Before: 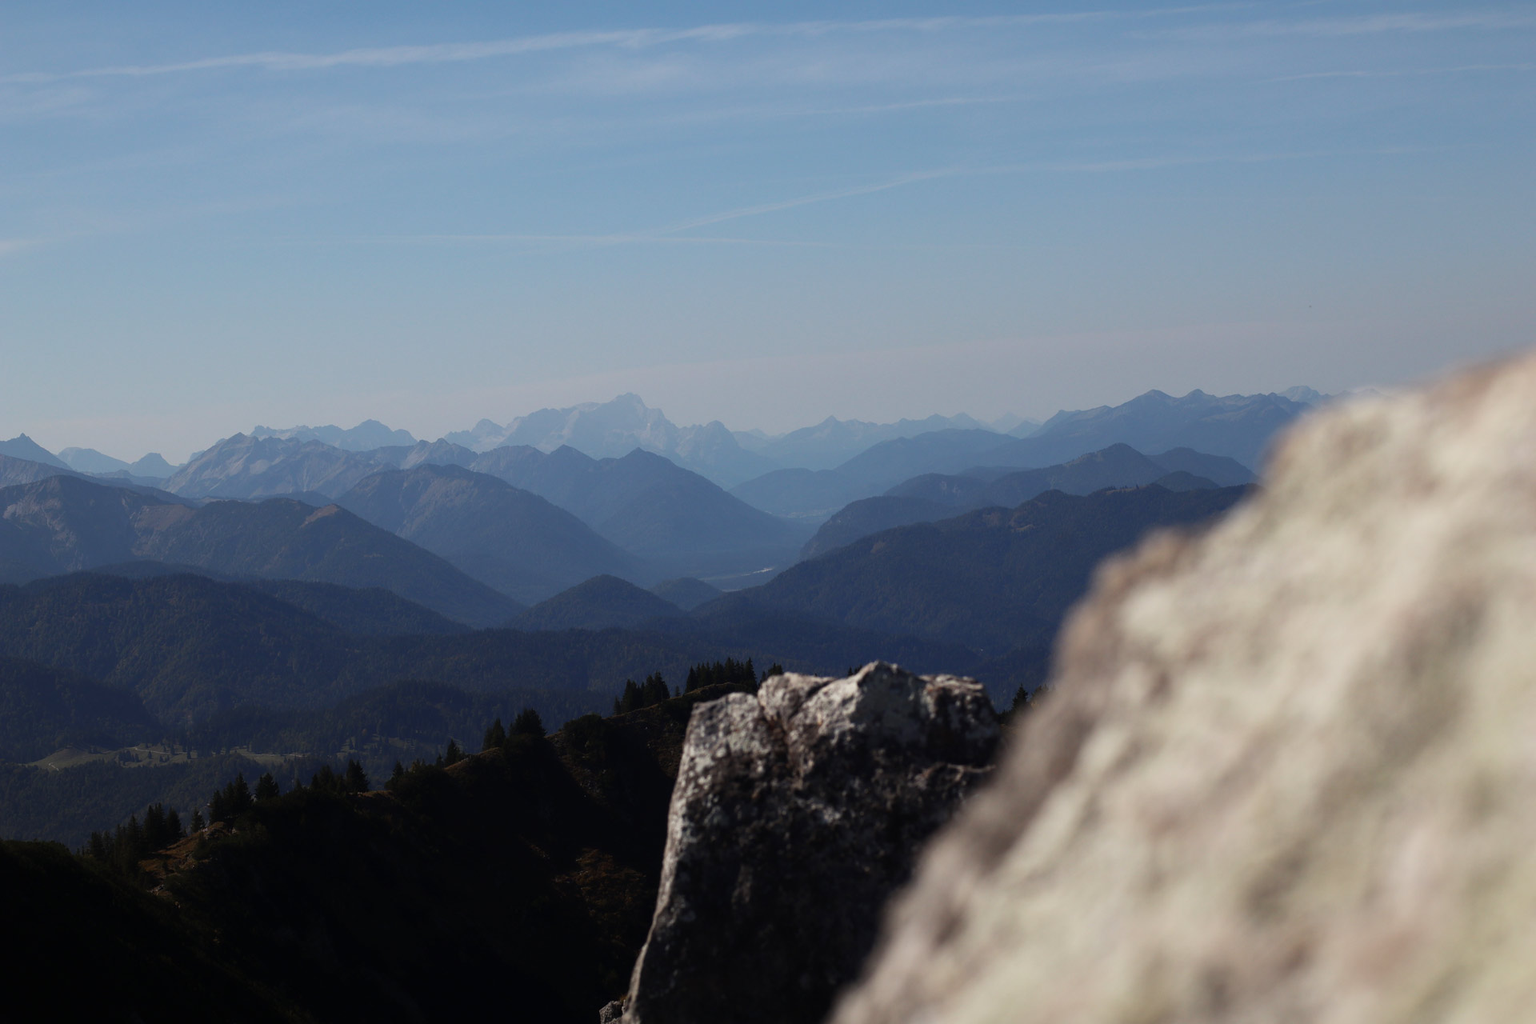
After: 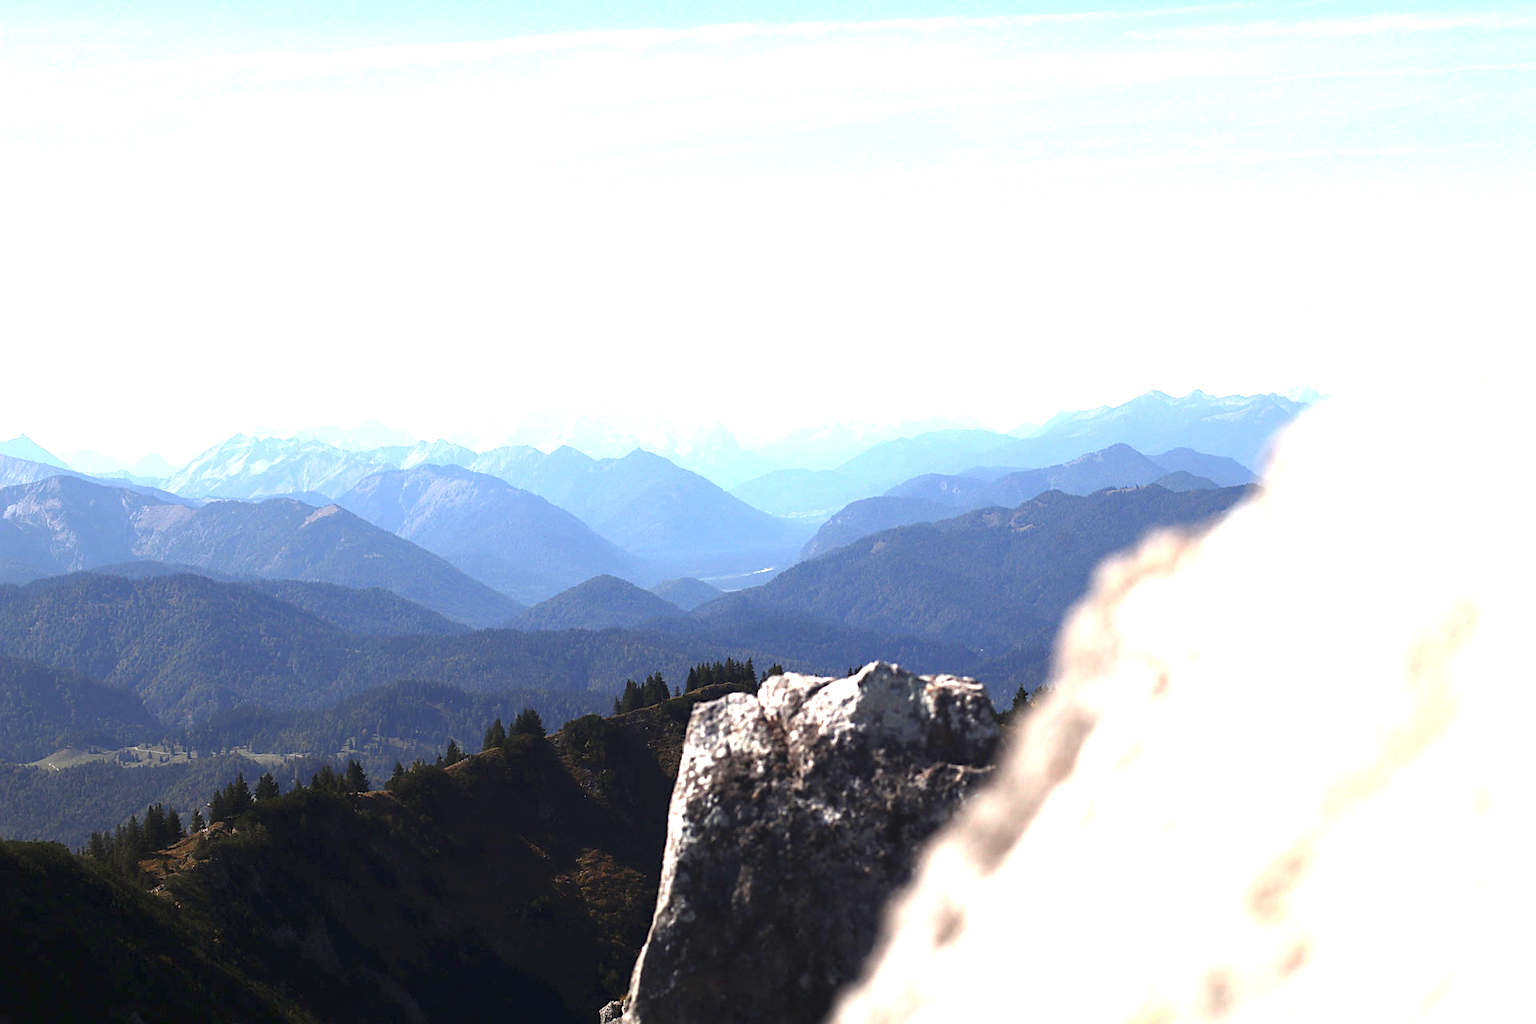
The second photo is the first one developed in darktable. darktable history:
sharpen: on, module defaults
exposure: exposure 2.222 EV, compensate highlight preservation false
